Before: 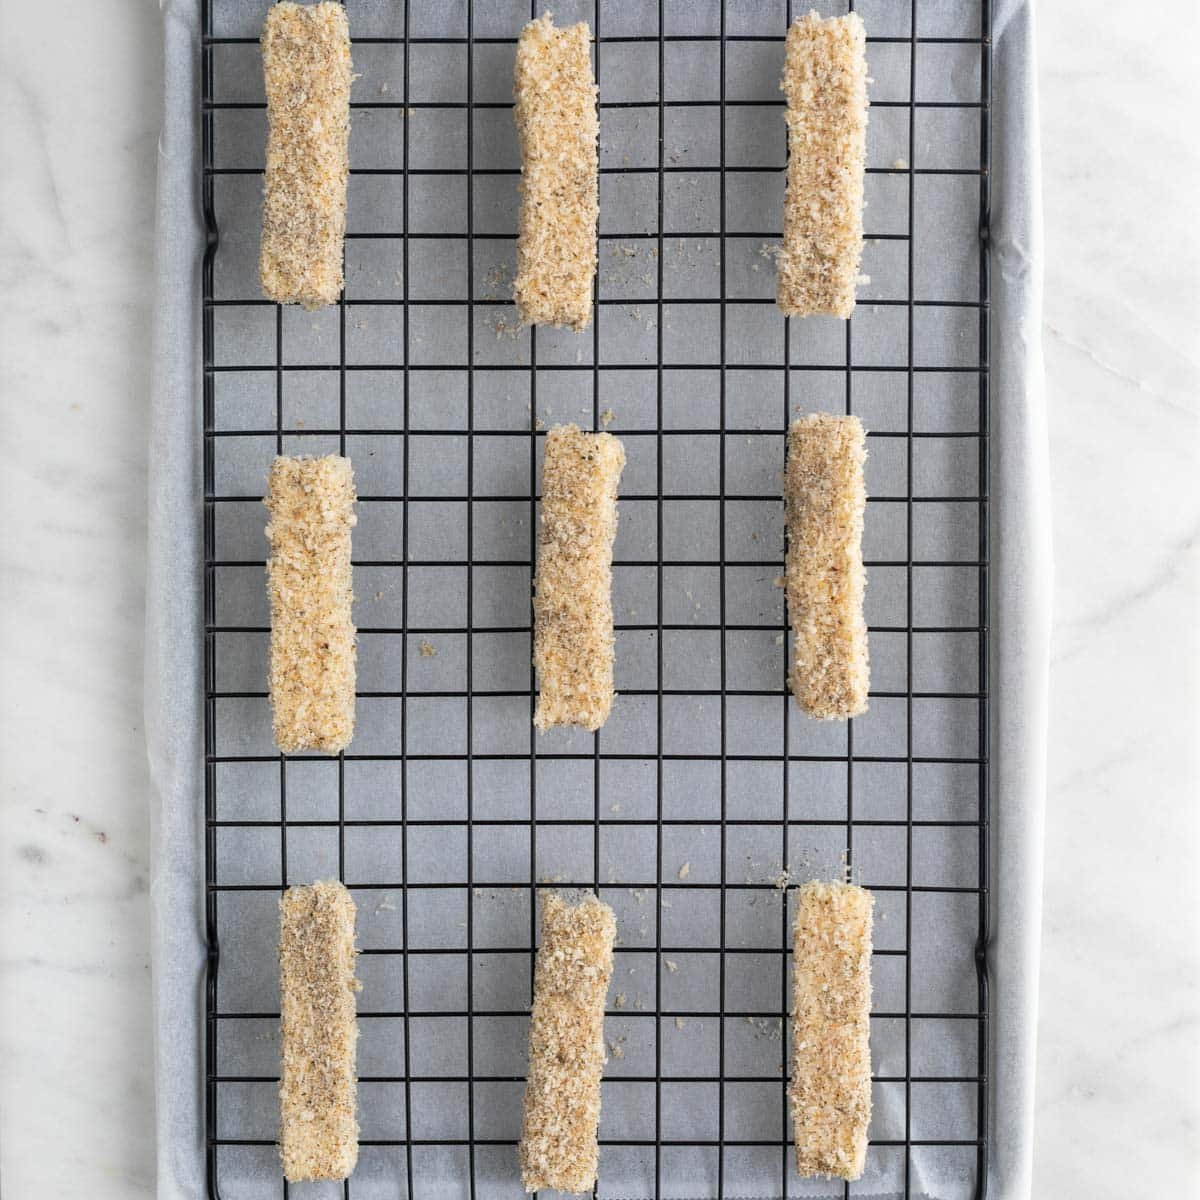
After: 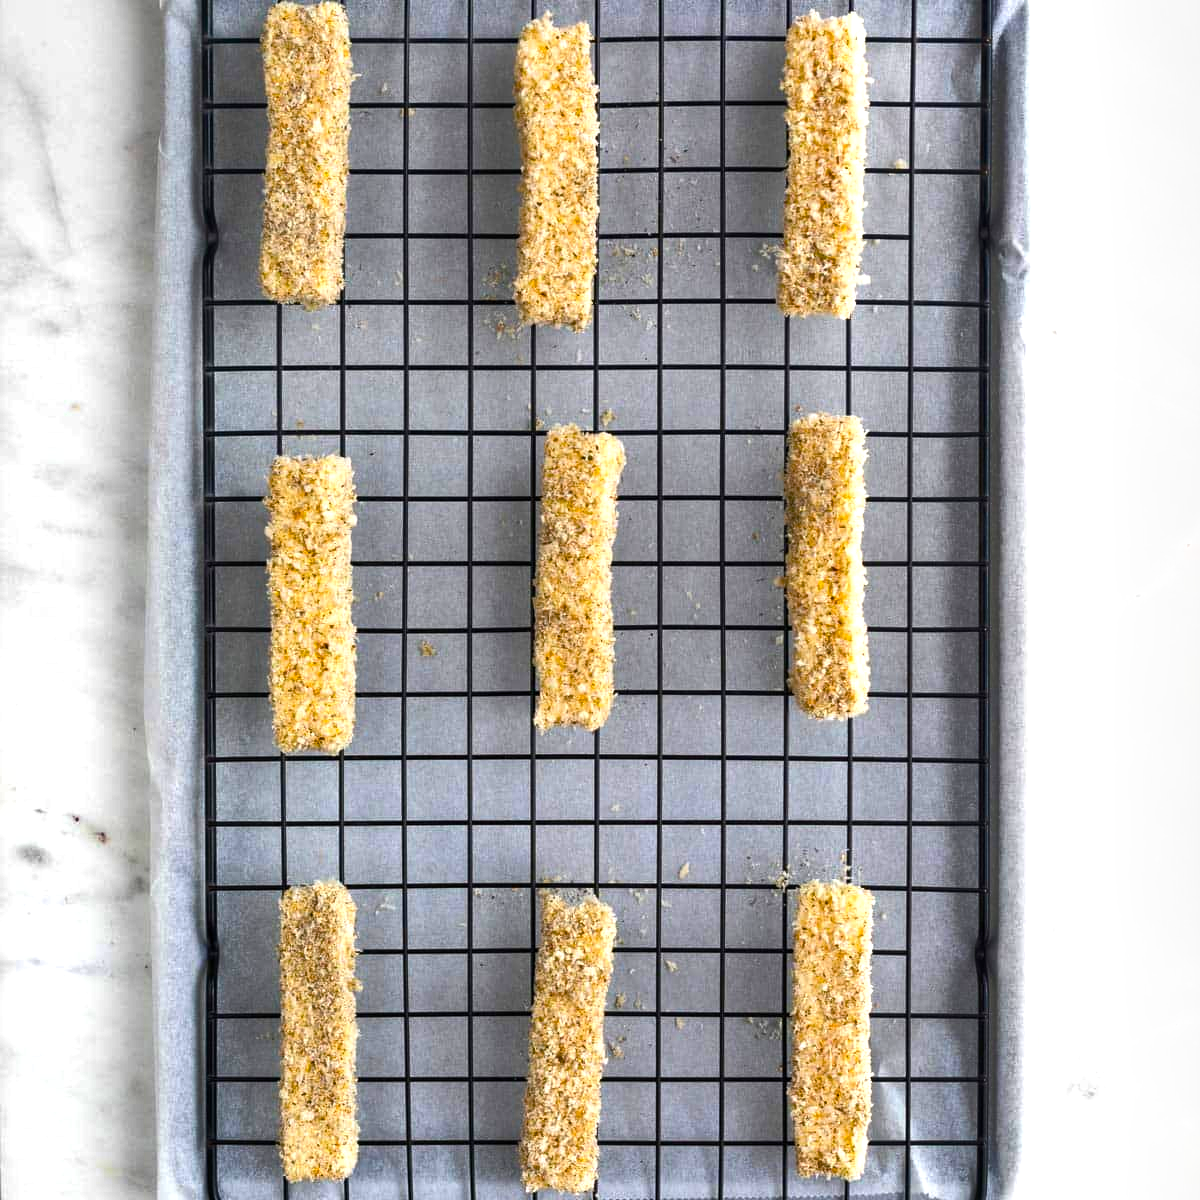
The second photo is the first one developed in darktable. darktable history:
shadows and highlights: shadows 60, soften with gaussian
color balance rgb: linear chroma grading › global chroma 9%, perceptual saturation grading › global saturation 36%, perceptual saturation grading › shadows 35%, perceptual brilliance grading › global brilliance 15%, perceptual brilliance grading › shadows -35%, global vibrance 15%
